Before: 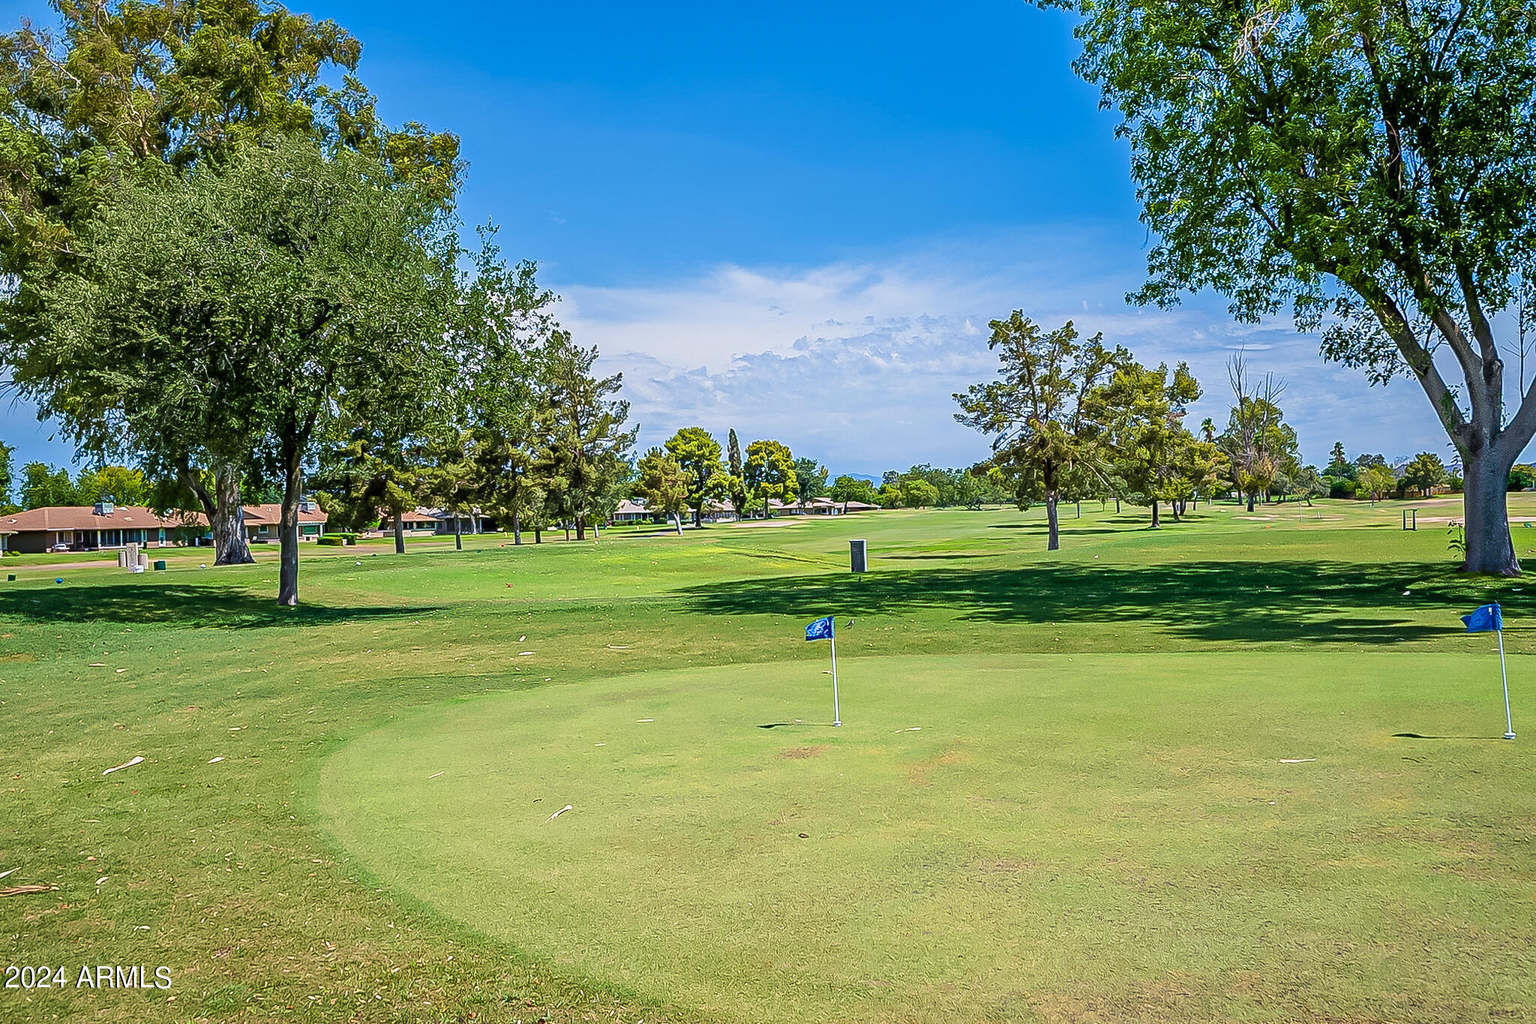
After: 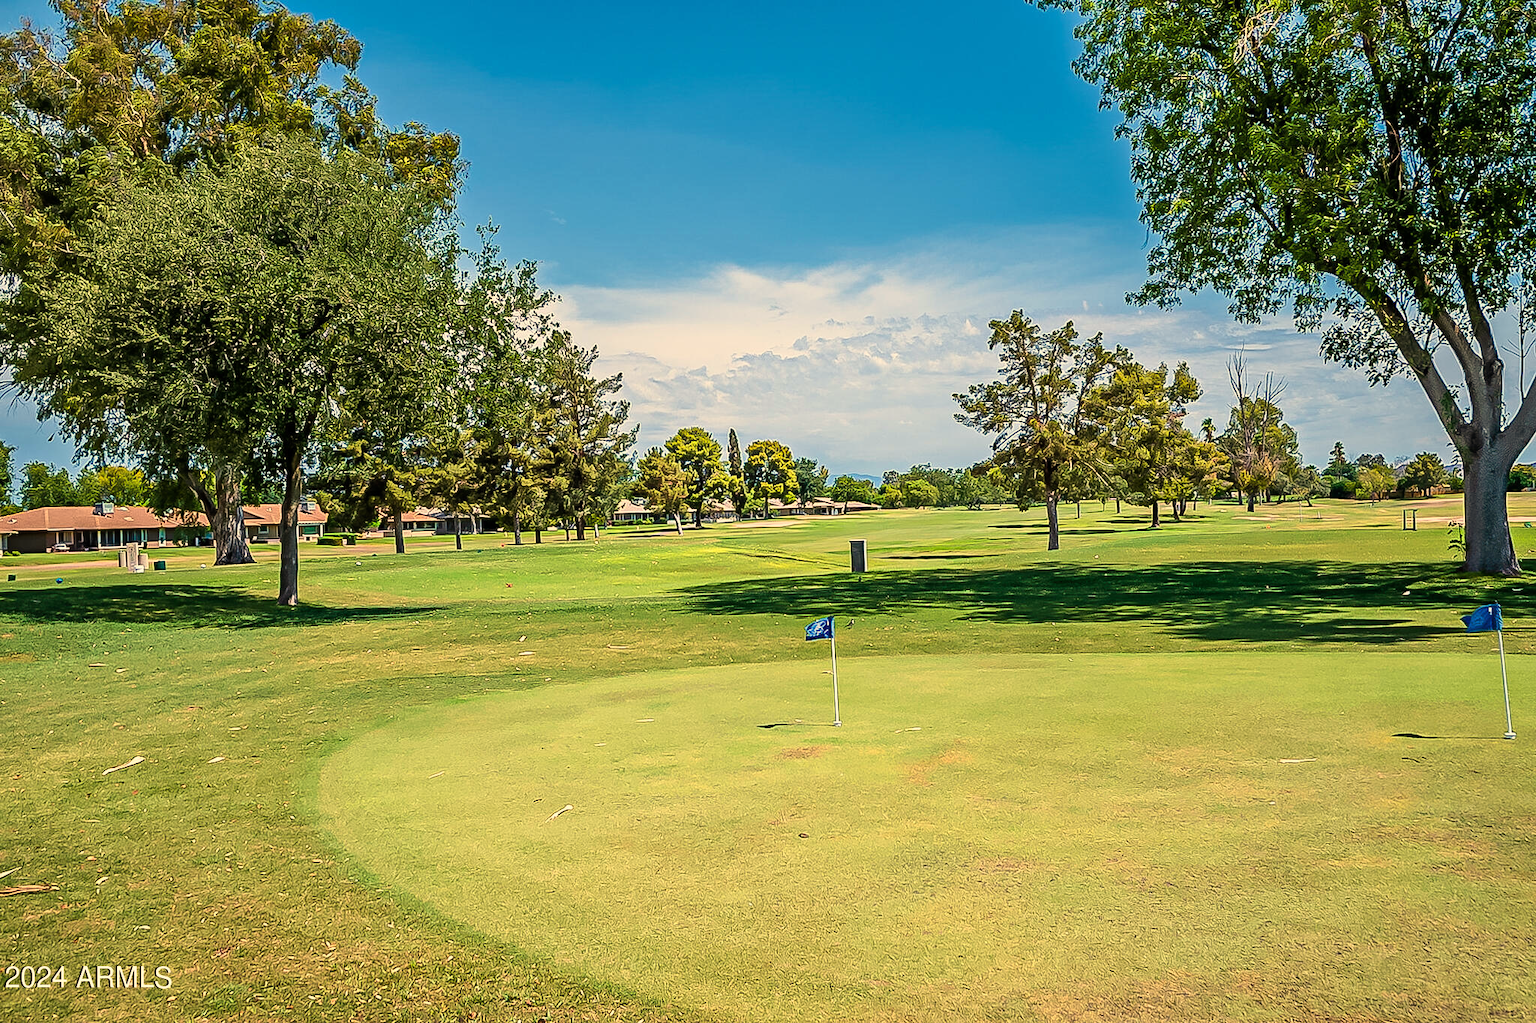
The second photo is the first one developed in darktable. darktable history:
levels: mode automatic
rgb curve: curves: ch0 [(0, 0) (0.078, 0.051) (0.929, 0.956) (1, 1)], compensate middle gray true
white balance: red 1.123, blue 0.83
